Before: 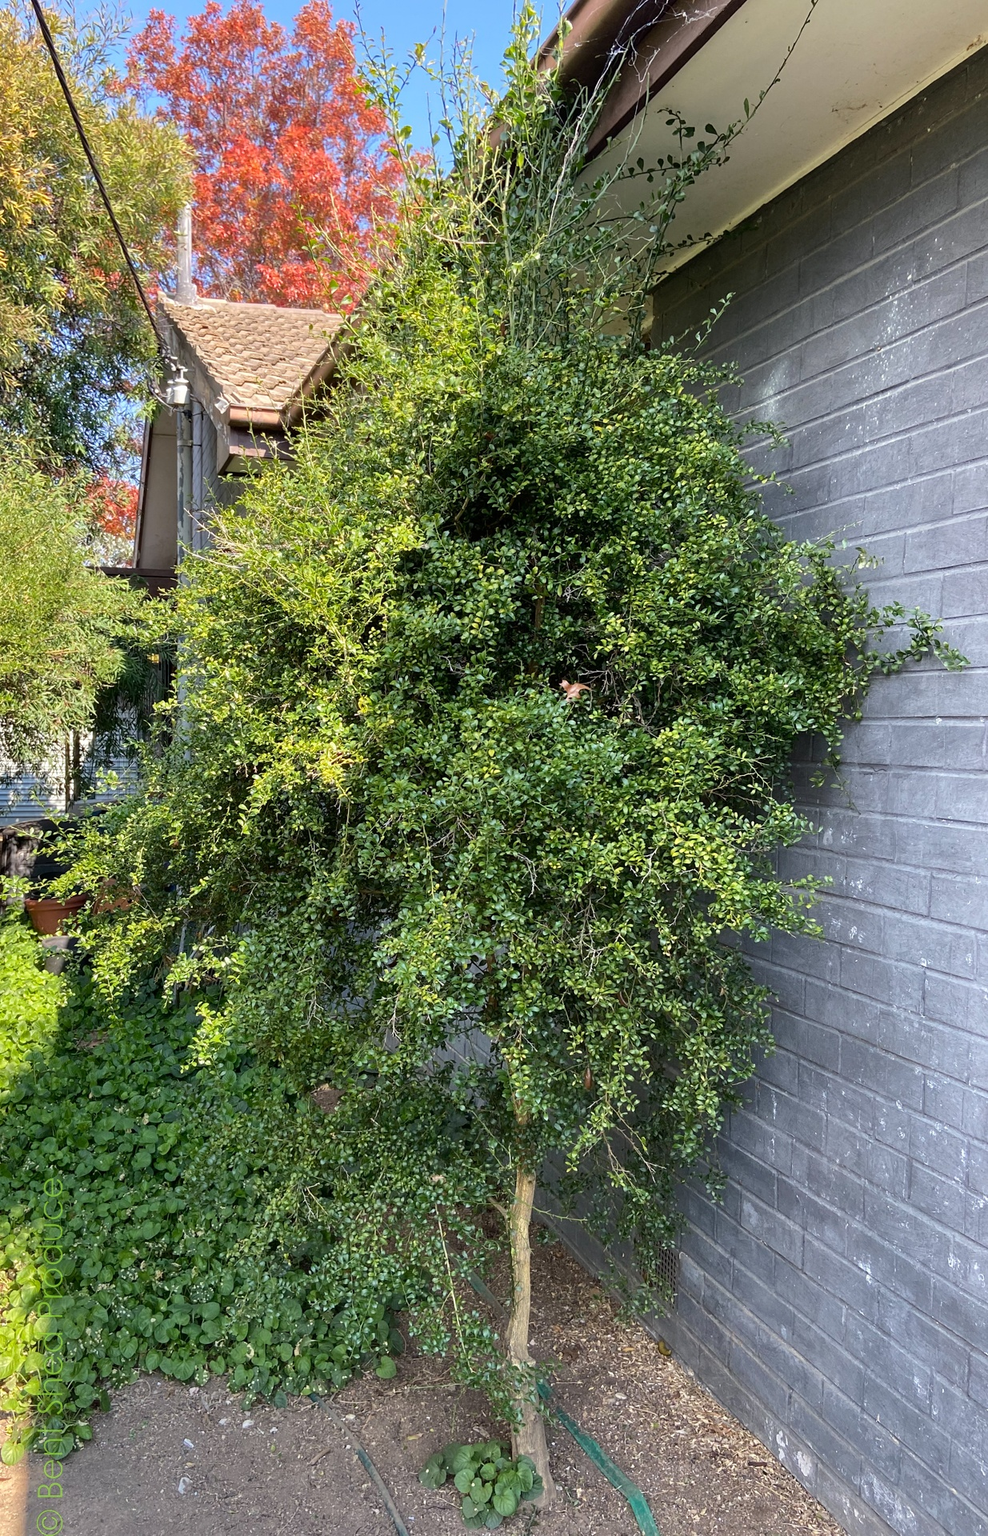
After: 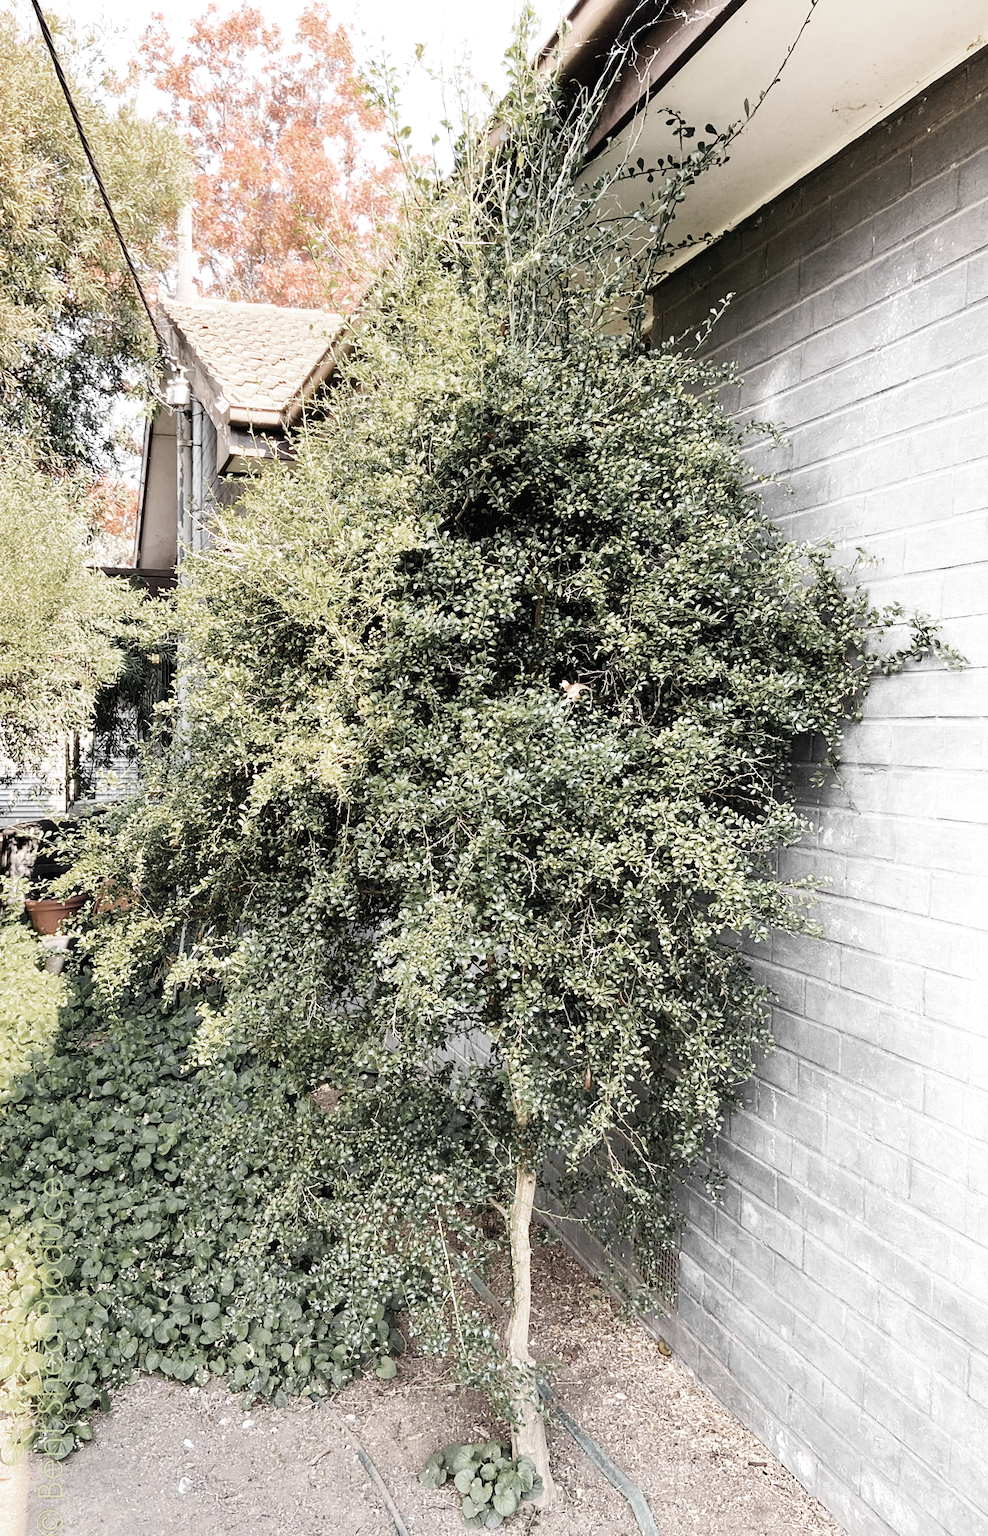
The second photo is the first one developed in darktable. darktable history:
base curve: curves: ch0 [(0, 0.003) (0.001, 0.002) (0.006, 0.004) (0.02, 0.022) (0.048, 0.086) (0.094, 0.234) (0.162, 0.431) (0.258, 0.629) (0.385, 0.8) (0.548, 0.918) (0.751, 0.988) (1, 1)], preserve colors none
color zones: curves: ch0 [(0, 0.613) (0.01, 0.613) (0.245, 0.448) (0.498, 0.529) (0.642, 0.665) (0.879, 0.777) (0.99, 0.613)]; ch1 [(0, 0.035) (0.121, 0.189) (0.259, 0.197) (0.415, 0.061) (0.589, 0.022) (0.732, 0.022) (0.857, 0.026) (0.991, 0.053)]
white balance: red 1.127, blue 0.943
